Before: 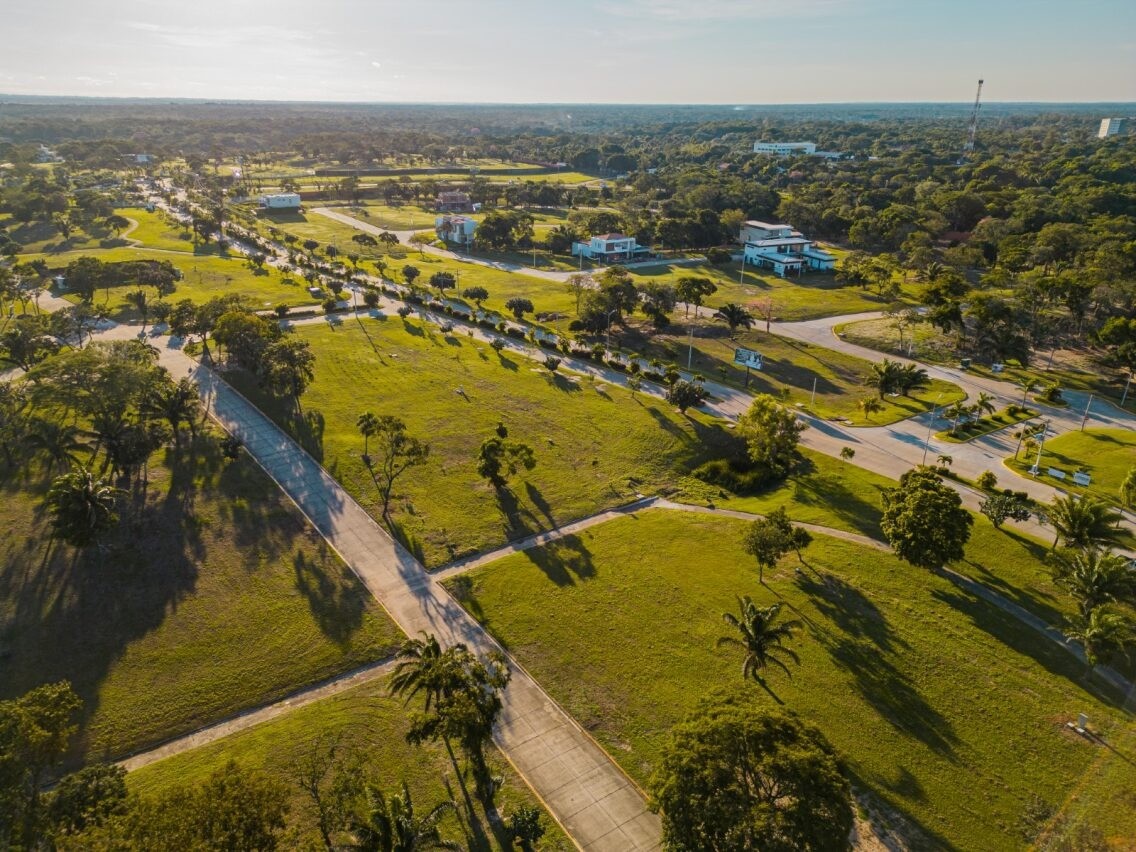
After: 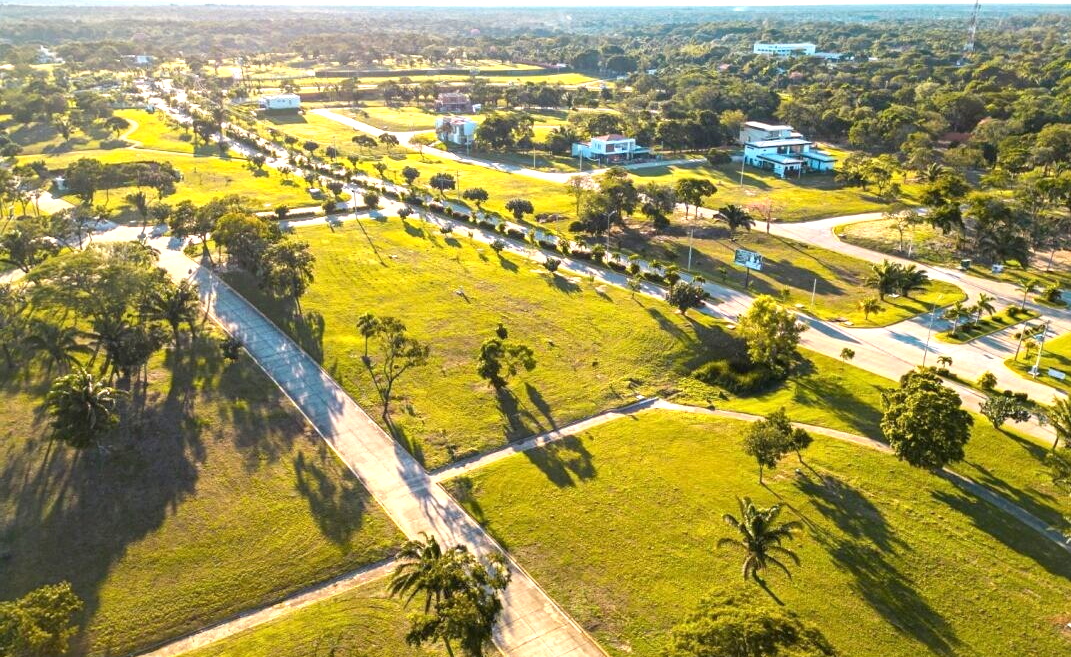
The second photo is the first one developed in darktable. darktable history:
crop and rotate: angle 0.03°, top 11.643%, right 5.651%, bottom 11.189%
exposure: black level correction 0.001, exposure 1.398 EV, compensate exposure bias true, compensate highlight preservation false
